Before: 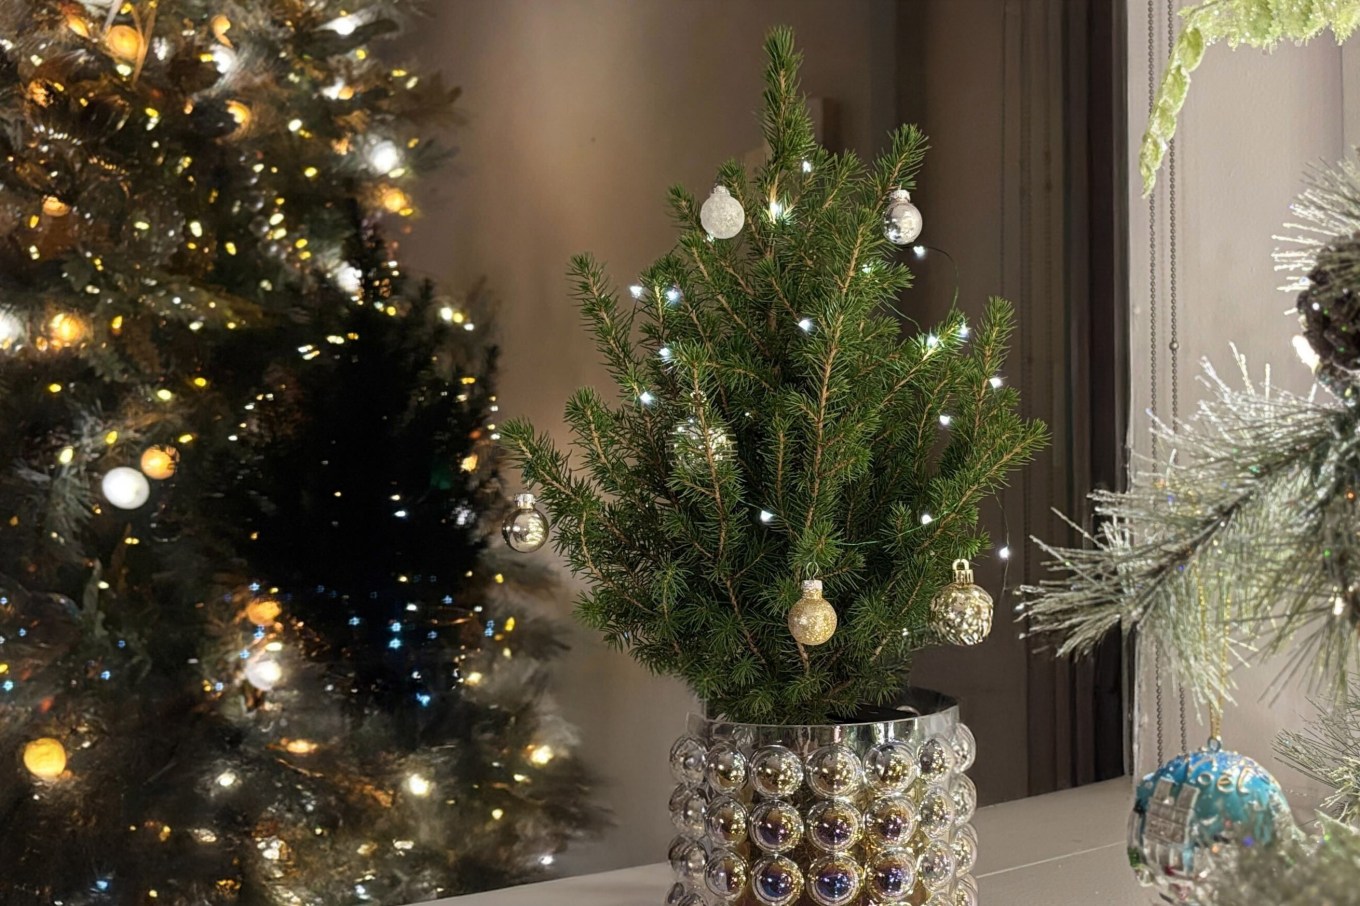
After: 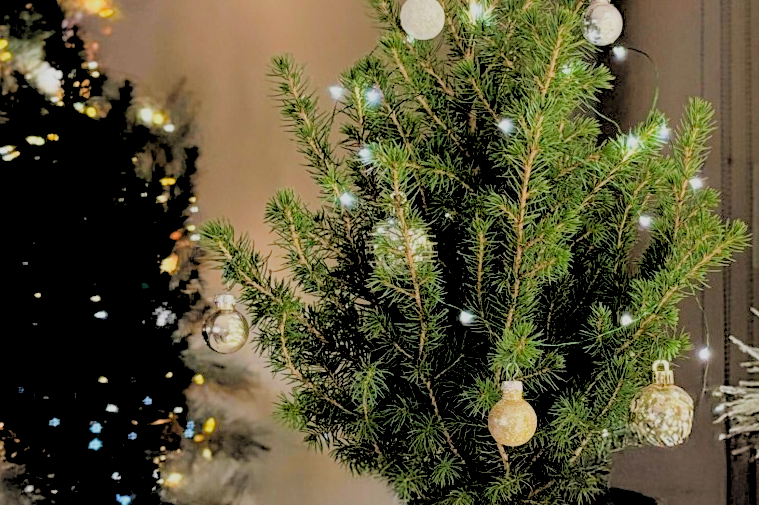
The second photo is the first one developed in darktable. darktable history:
filmic rgb: black relative exposure -6.98 EV, white relative exposure 5.63 EV, hardness 2.86
crop and rotate: left 22.13%, top 22.054%, right 22.026%, bottom 22.102%
rgb levels: levels [[0.027, 0.429, 0.996], [0, 0.5, 1], [0, 0.5, 1]]
contrast brightness saturation: contrast 0.04, saturation 0.16
exposure: exposure 0.6 EV, compensate highlight preservation false
